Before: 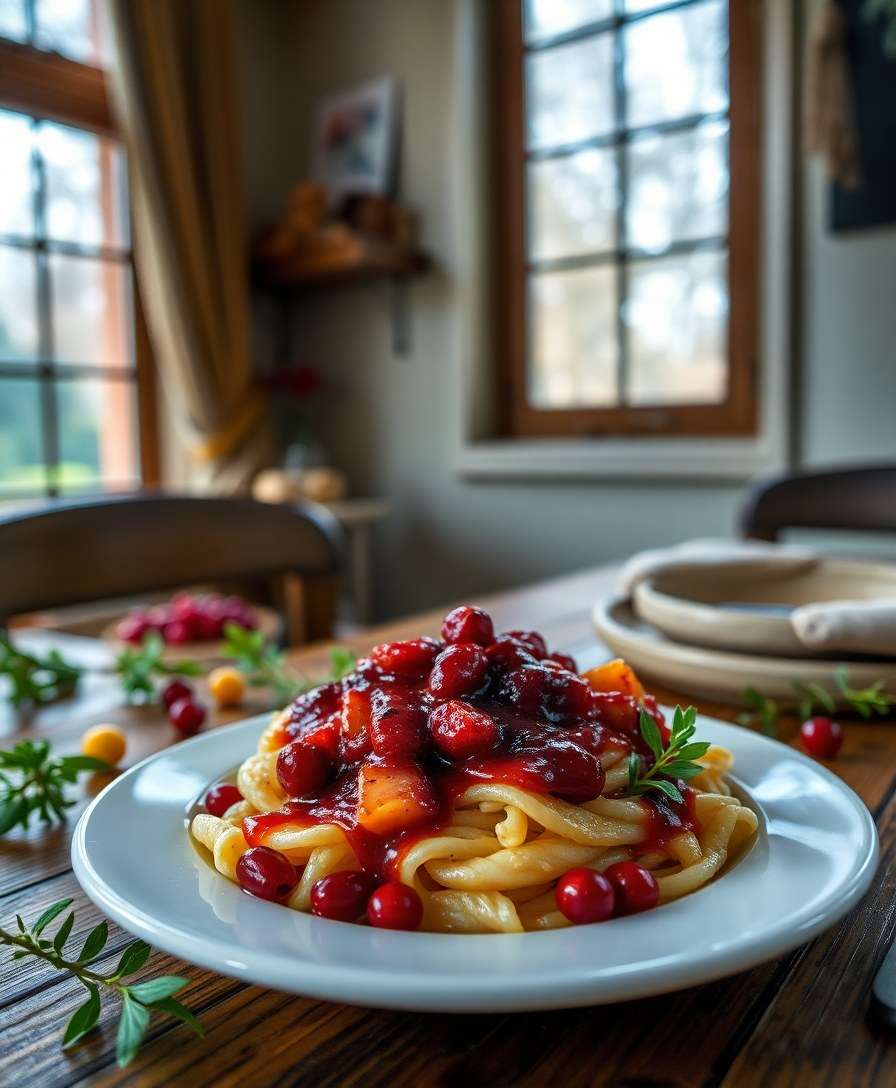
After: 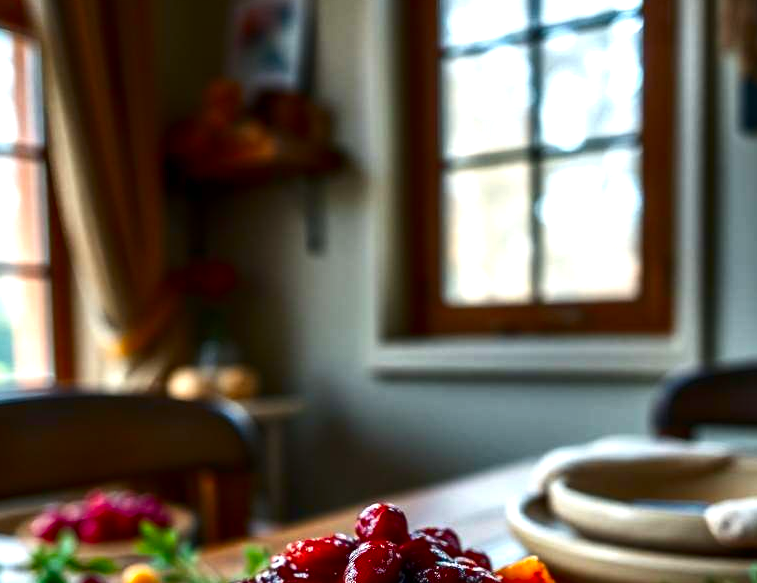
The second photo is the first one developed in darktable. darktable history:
contrast brightness saturation: contrast 0.101, brightness -0.276, saturation 0.139
crop and rotate: left 9.635%, top 9.478%, right 5.854%, bottom 36.937%
exposure: exposure 0.663 EV, compensate exposure bias true, compensate highlight preservation false
